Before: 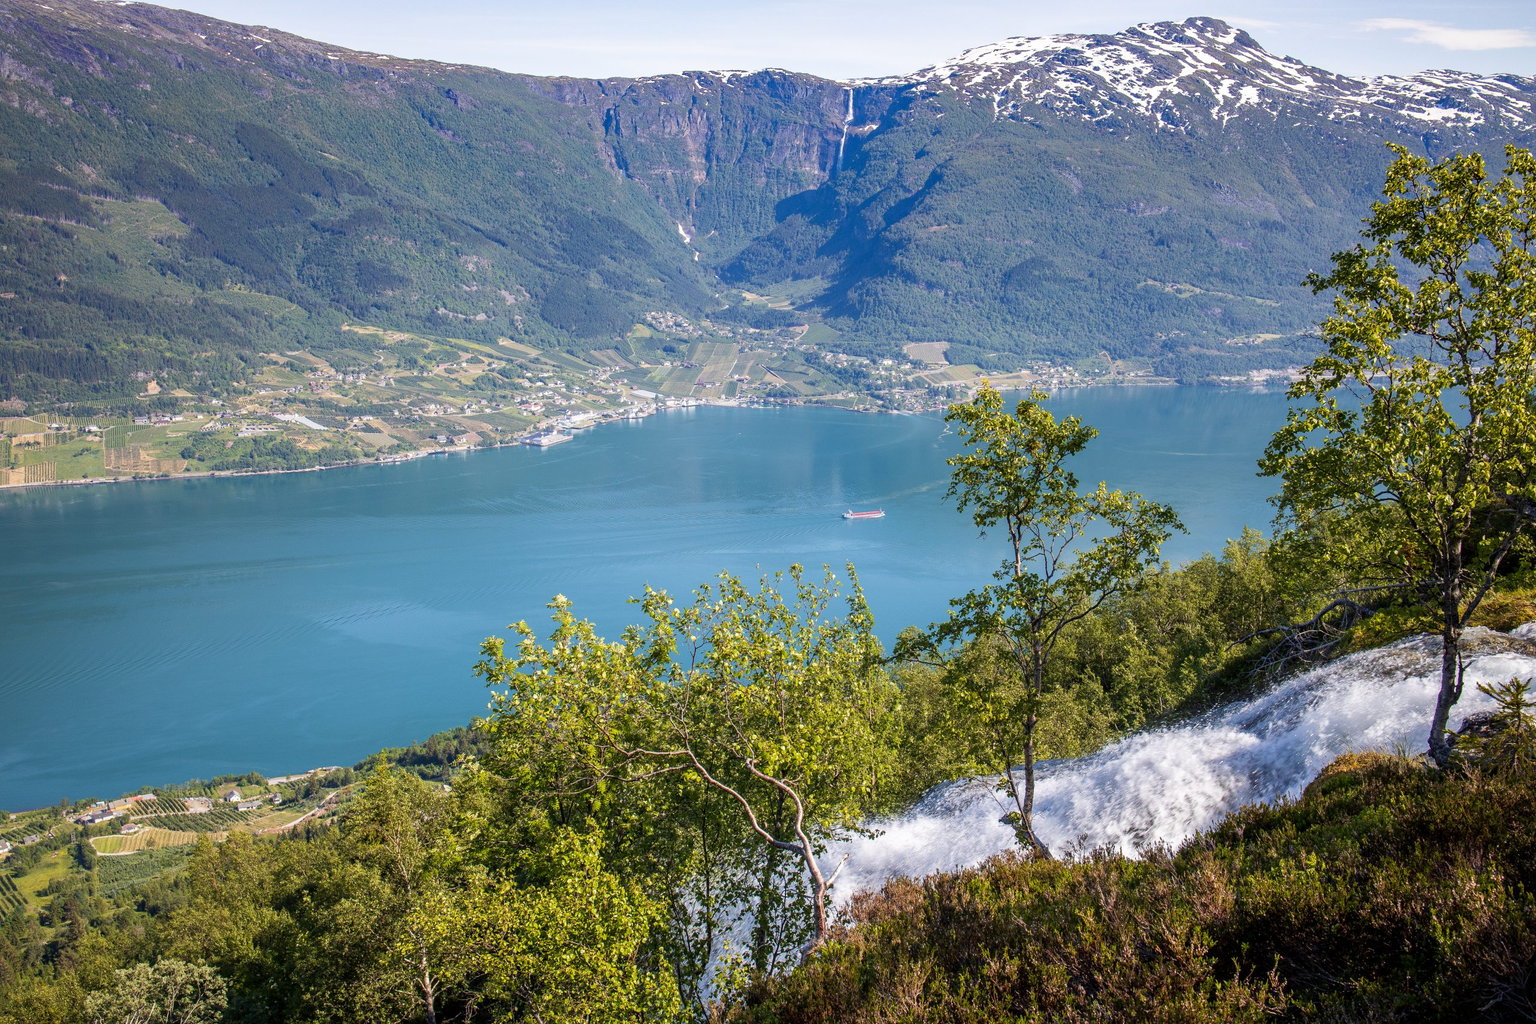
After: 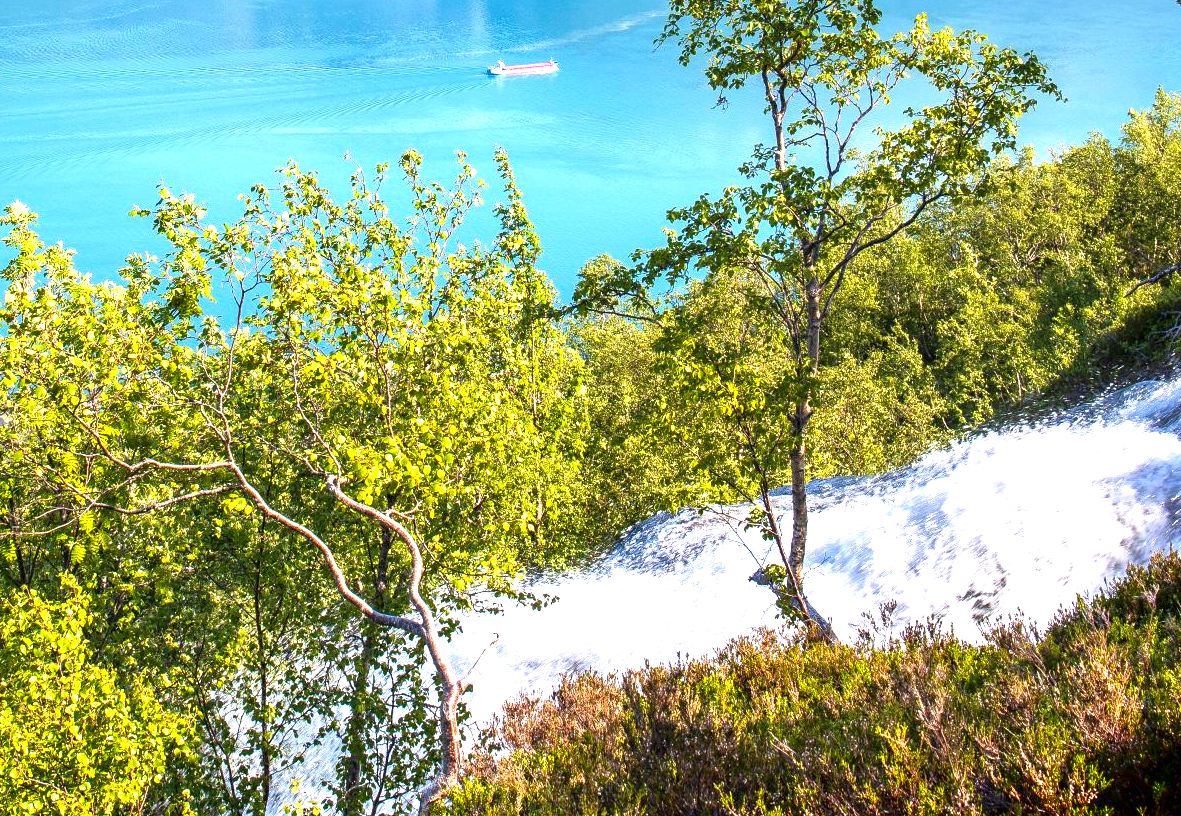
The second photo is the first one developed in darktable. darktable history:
exposure: black level correction 0, exposure 1.297 EV, compensate highlight preservation false
crop: left 35.786%, top 46.233%, right 18.08%, bottom 5.885%
shadows and highlights: shadows -88.38, highlights -35.31, soften with gaussian
contrast brightness saturation: saturation 0.176
